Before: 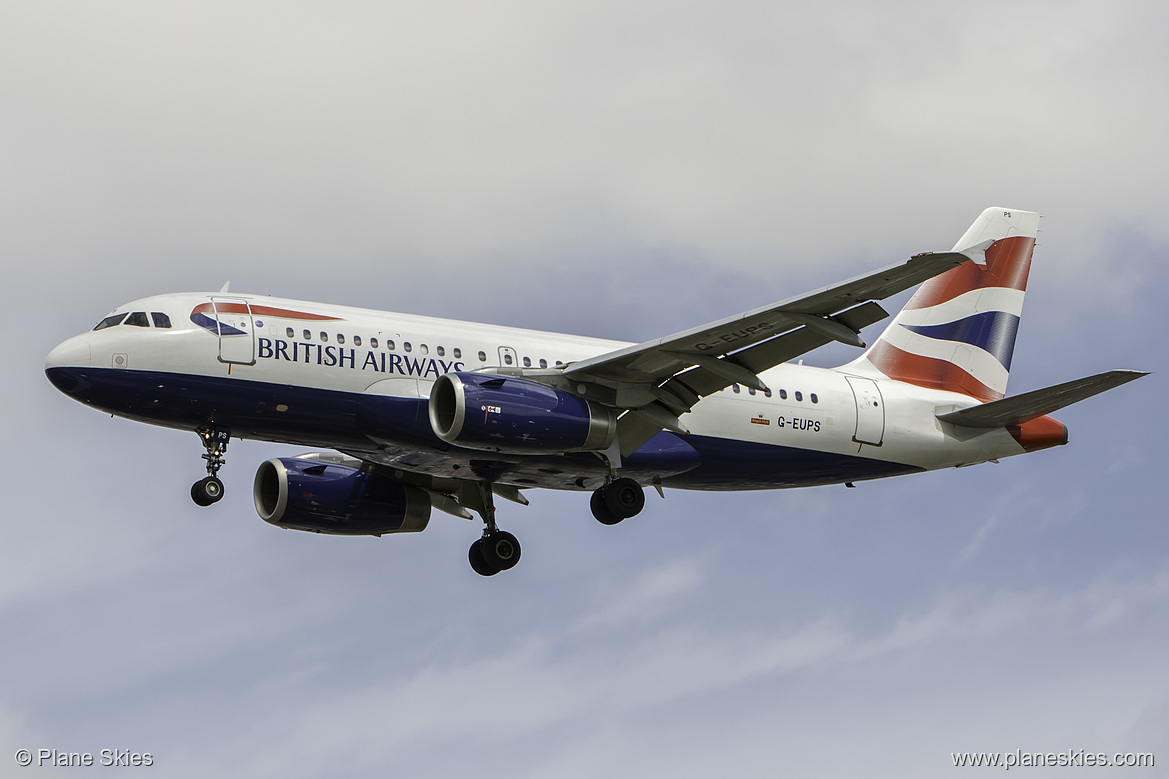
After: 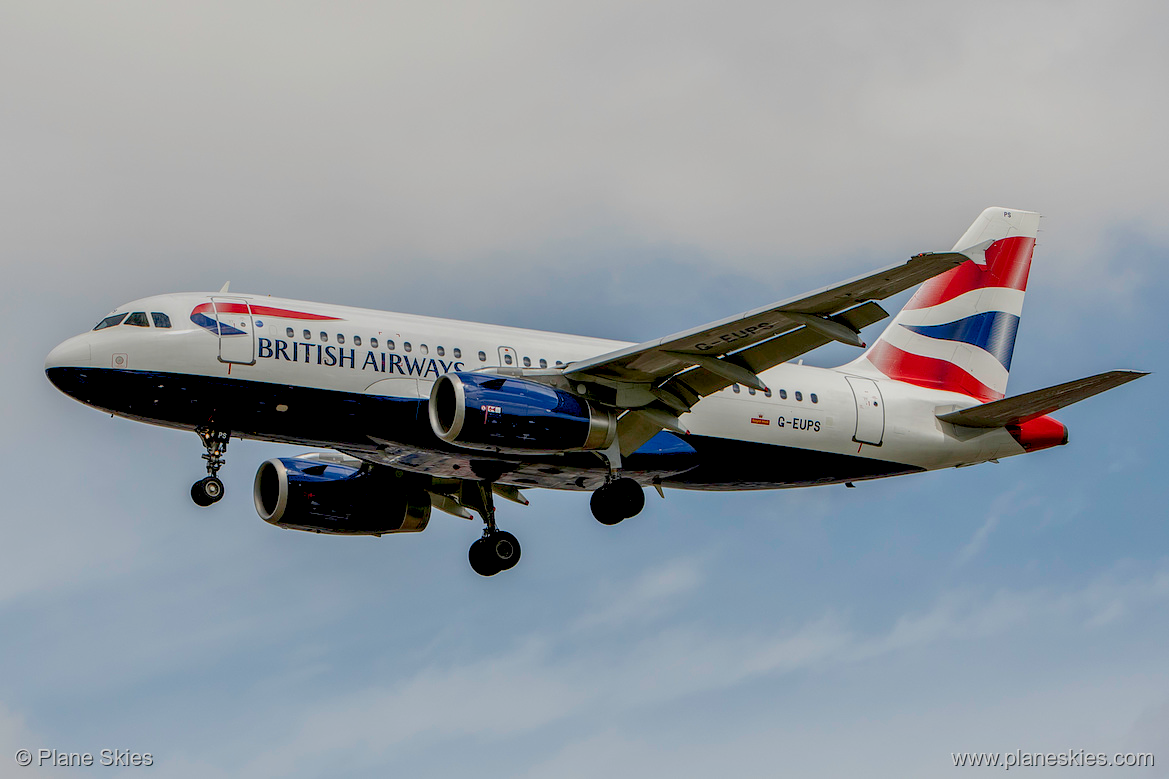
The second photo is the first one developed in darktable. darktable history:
local contrast: detail 150%
exposure: black level correction 0.011, compensate highlight preservation false
color balance rgb: global offset › luminance -0.844%, perceptual saturation grading › global saturation 0.7%, global vibrance 23.917%, contrast -25.558%
